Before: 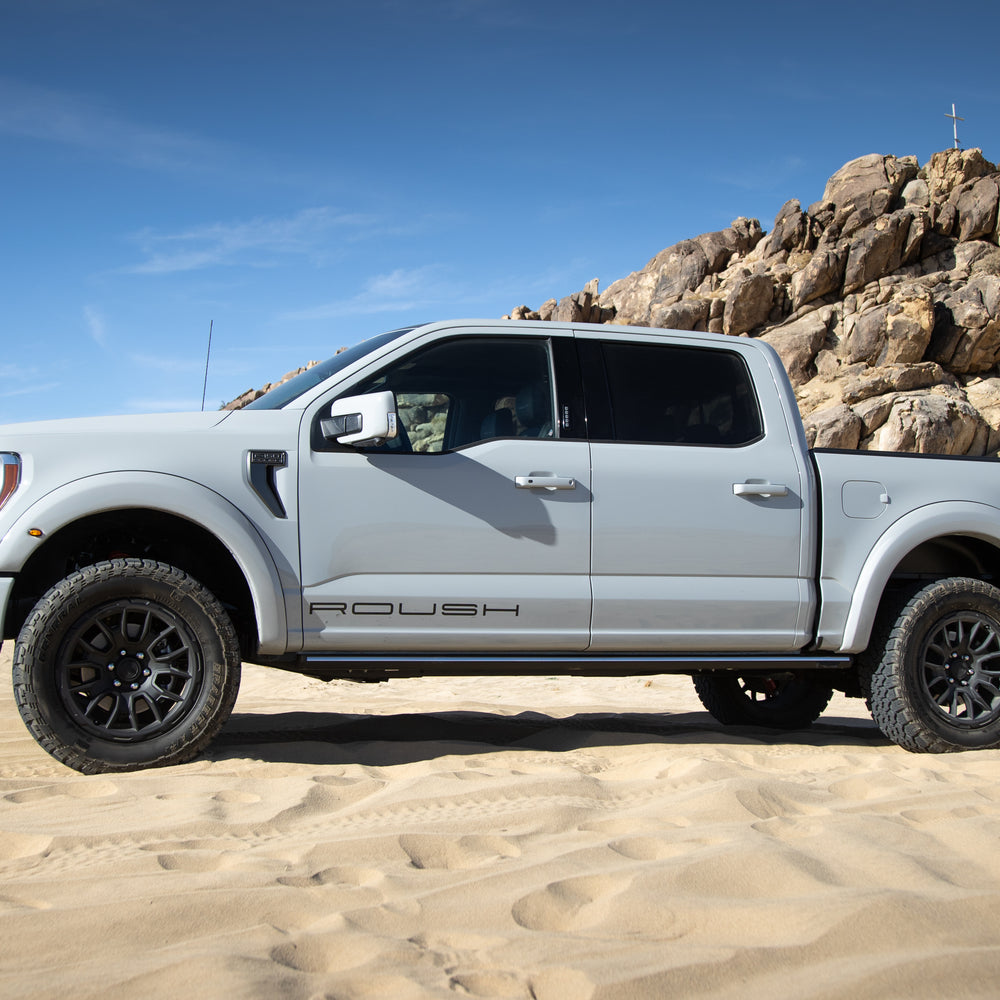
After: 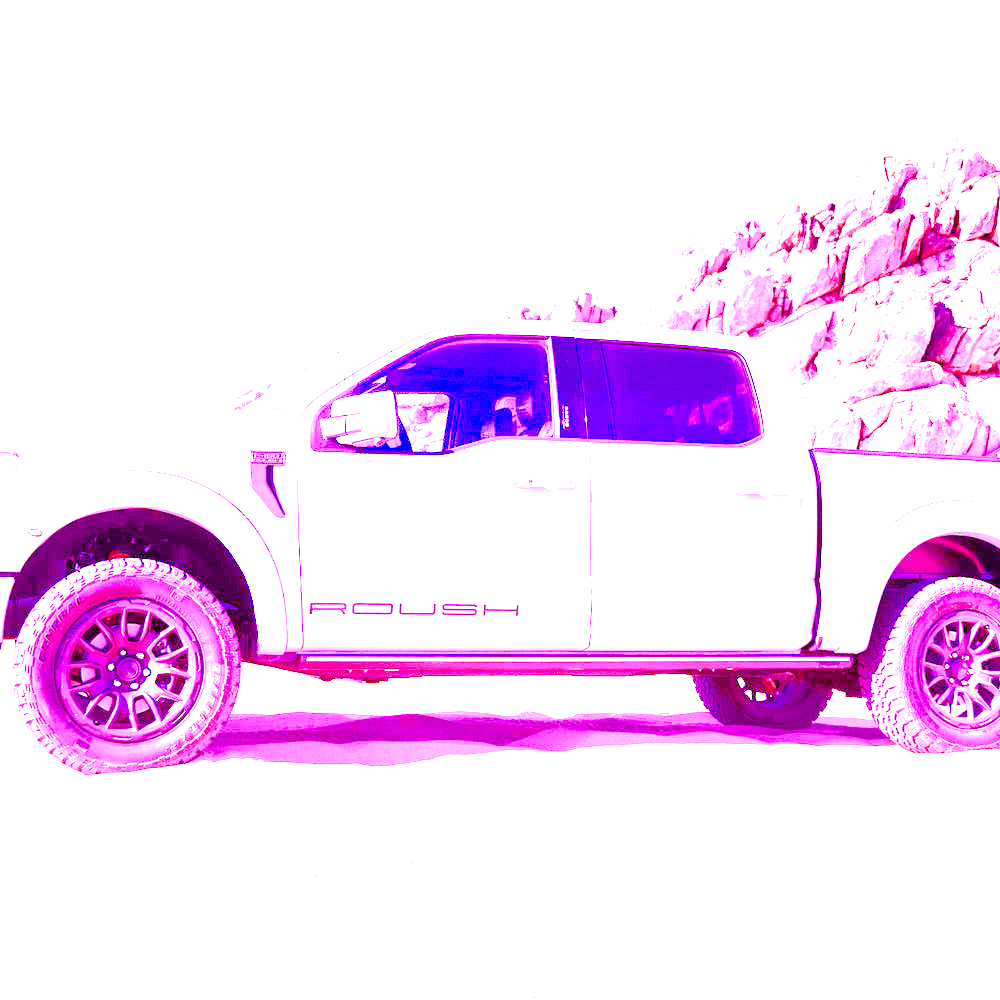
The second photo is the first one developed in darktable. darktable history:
color balance rgb: linear chroma grading › shadows 32%, linear chroma grading › global chroma -2%, linear chroma grading › mid-tones 4%, perceptual saturation grading › global saturation -2%, perceptual saturation grading › highlights -8%, perceptual saturation grading › mid-tones 8%, perceptual saturation grading › shadows 4%, perceptual brilliance grading › highlights 8%, perceptual brilliance grading › mid-tones 4%, perceptual brilliance grading › shadows 2%, global vibrance 16%, saturation formula JzAzBz (2021)
white balance: red 8, blue 8
grain: coarseness 7.08 ISO, strength 21.67%, mid-tones bias 59.58%
tone equalizer: -8 EV 2 EV, -7 EV 2 EV, -6 EV 2 EV, -5 EV 2 EV, -4 EV 2 EV, -3 EV 1.5 EV, -2 EV 1 EV, -1 EV 0.5 EV
